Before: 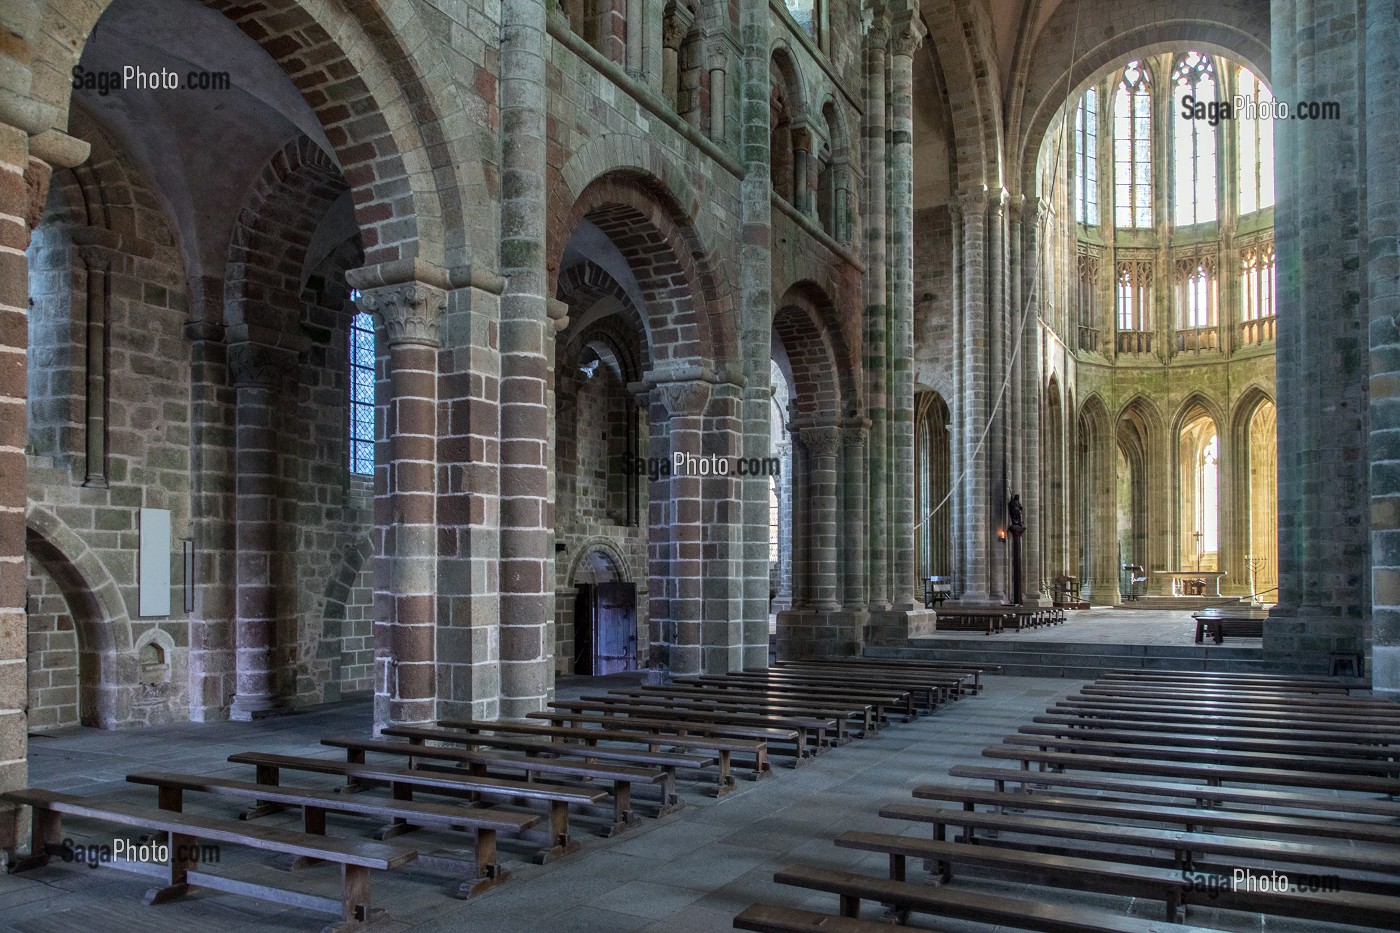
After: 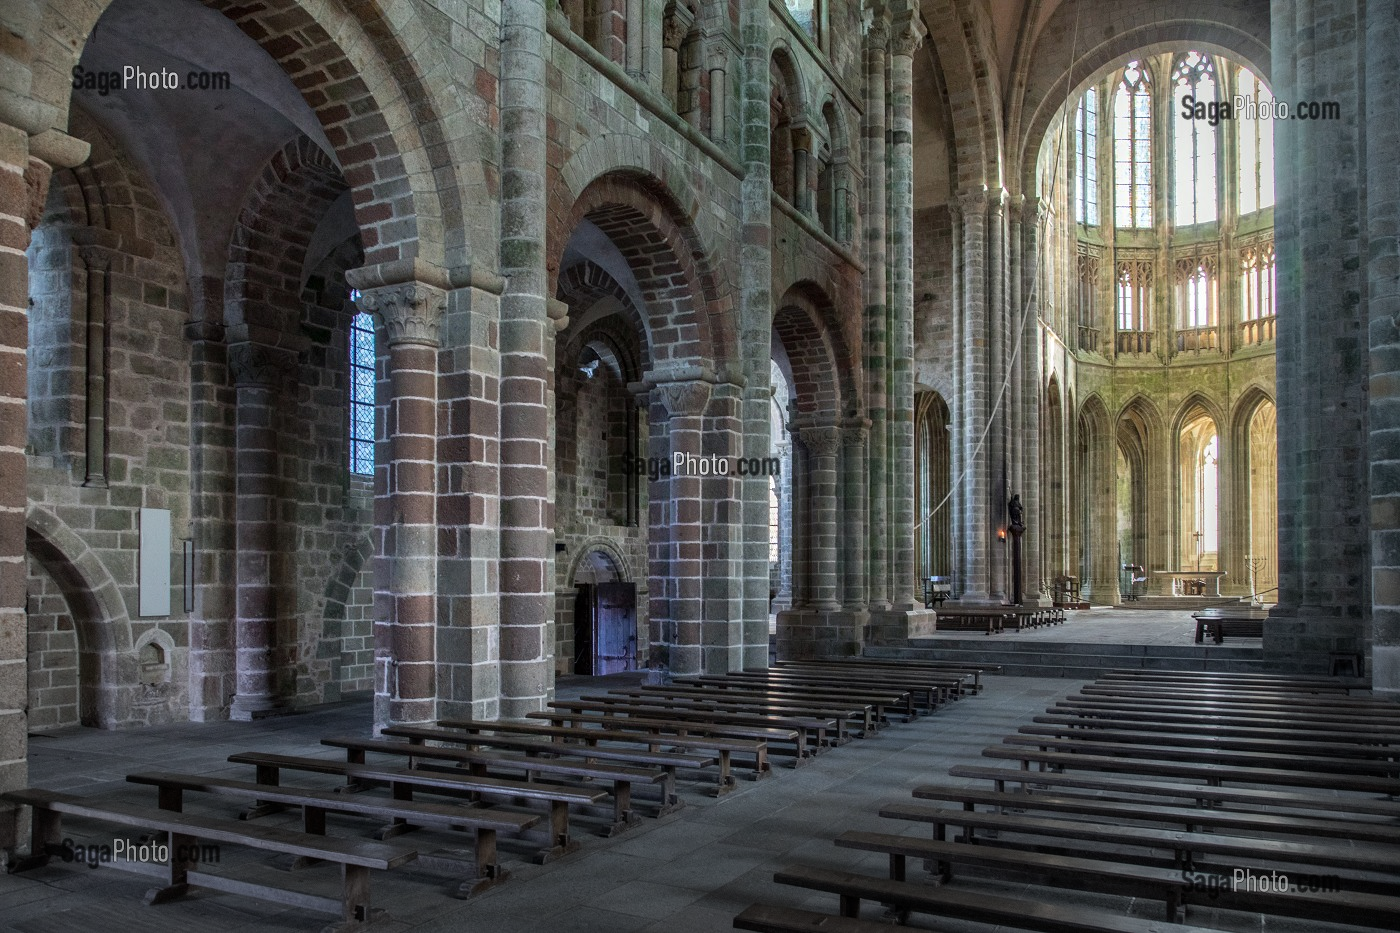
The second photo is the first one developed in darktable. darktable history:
vignetting: center (-0.057, -0.359), automatic ratio true
